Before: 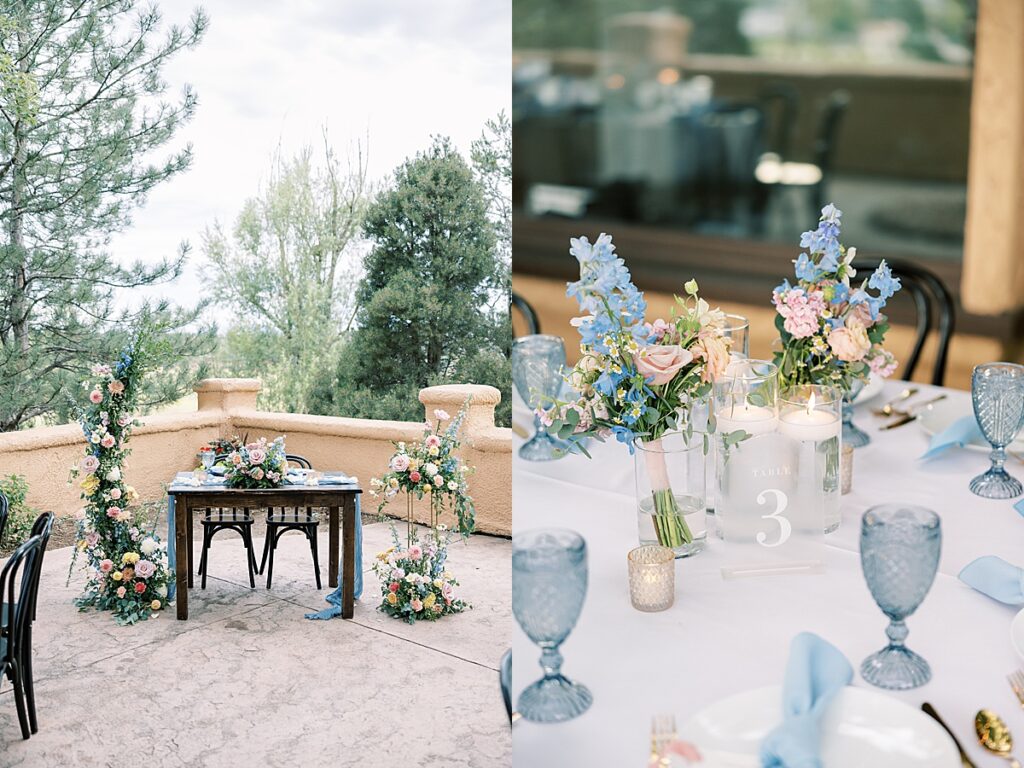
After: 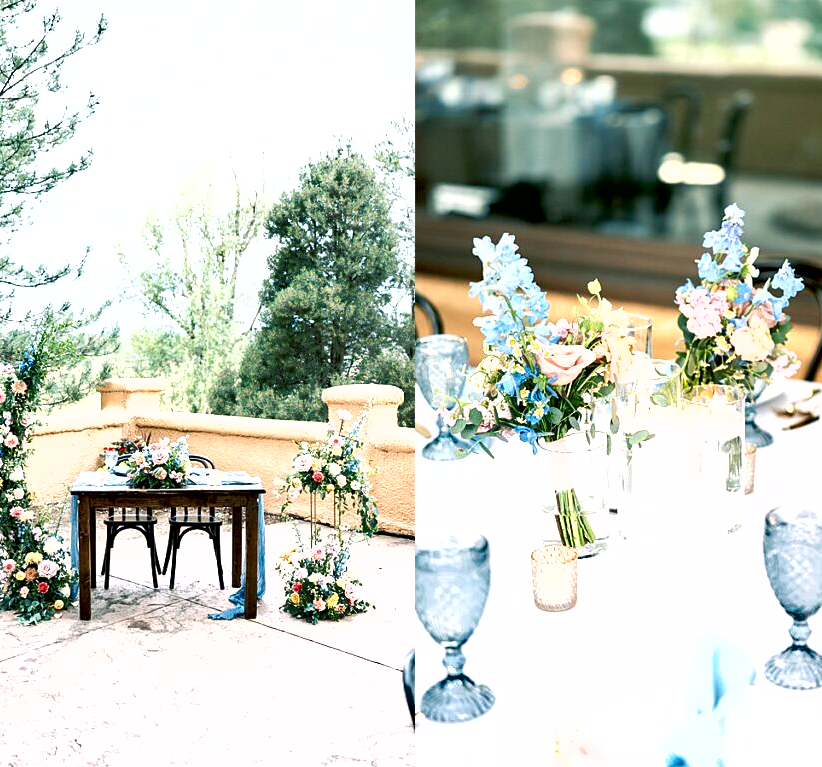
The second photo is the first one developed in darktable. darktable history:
exposure: black level correction 0.01, exposure 1 EV, compensate highlight preservation false
crop and rotate: left 9.537%, right 10.119%
shadows and highlights: shadows 43.61, white point adjustment -1.4, soften with gaussian
